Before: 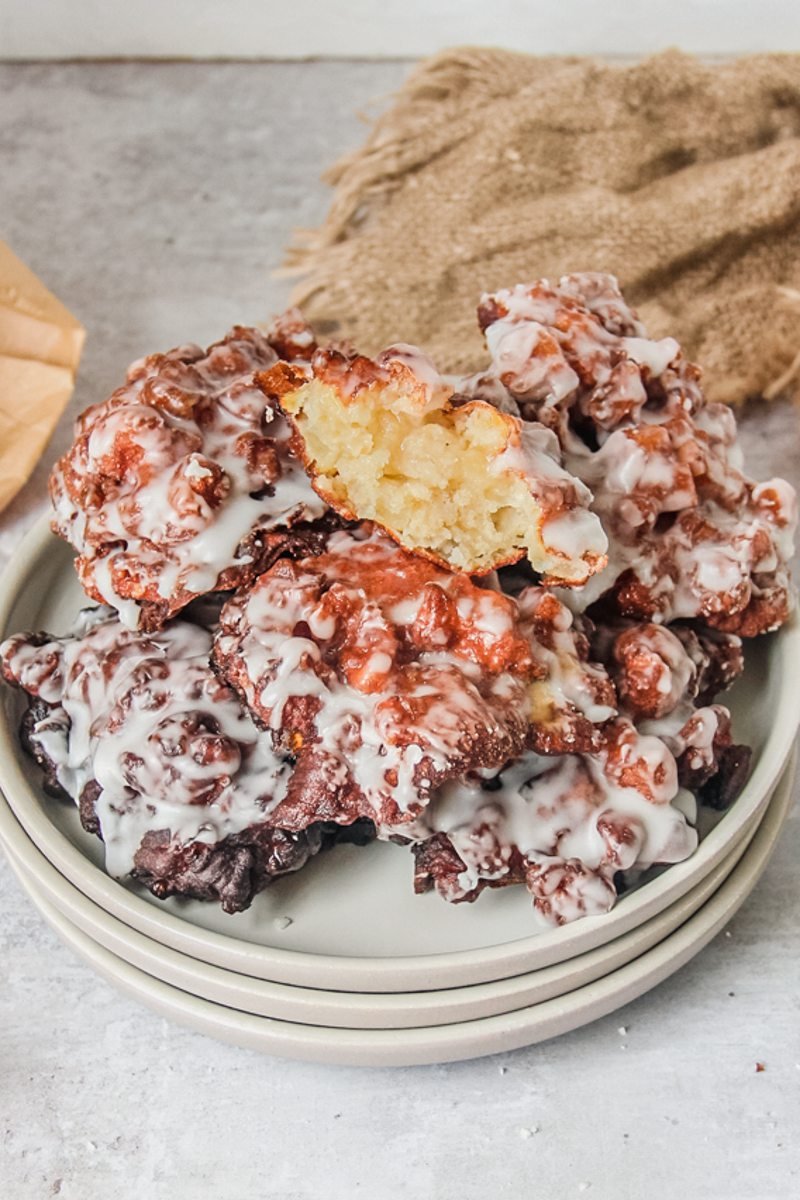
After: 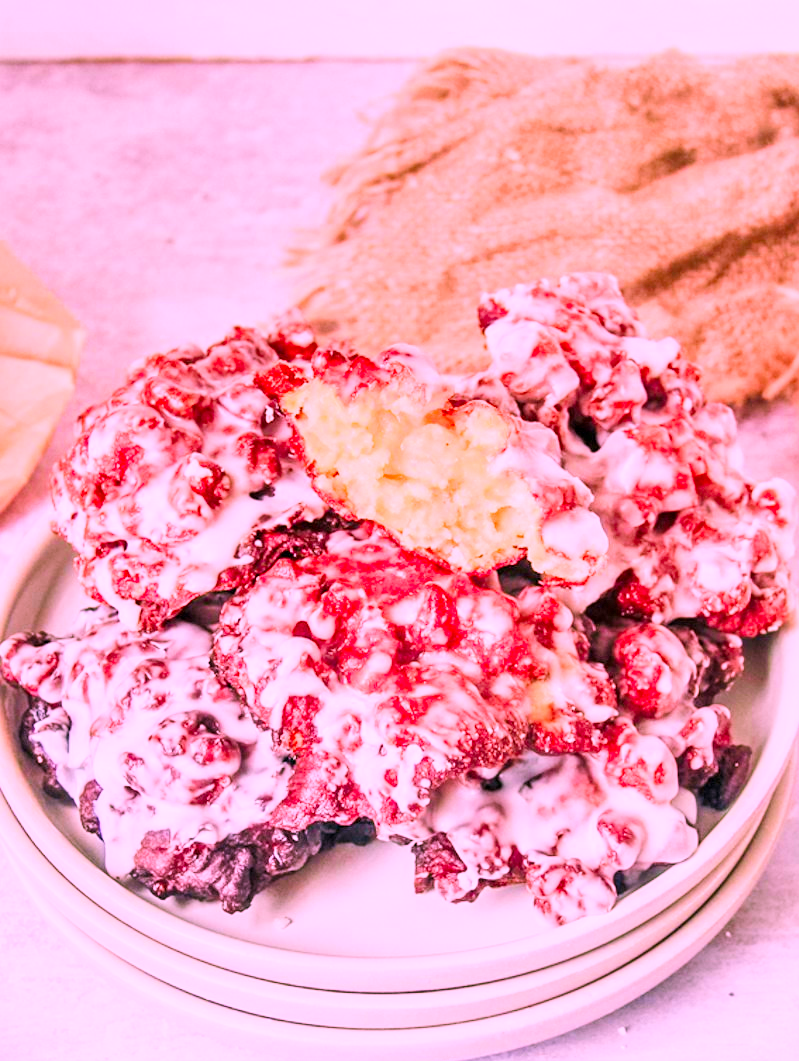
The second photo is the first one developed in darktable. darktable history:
local contrast: highlights 107%, shadows 100%, detail 119%, midtone range 0.2
crop and rotate: top 0%, bottom 11.546%
velvia: on, module defaults
exposure: black level correction 0, exposure 1.918 EV, compensate highlight preservation false
shadows and highlights: radius 127.39, shadows 30.5, highlights -31.2, low approximation 0.01, soften with gaussian
filmic rgb: black relative exposure -7.14 EV, white relative exposure 5.36 EV, threshold 3.05 EV, hardness 3.02, enable highlight reconstruction true
color correction: highlights a* 18.88, highlights b* -11.82, saturation 1.63
